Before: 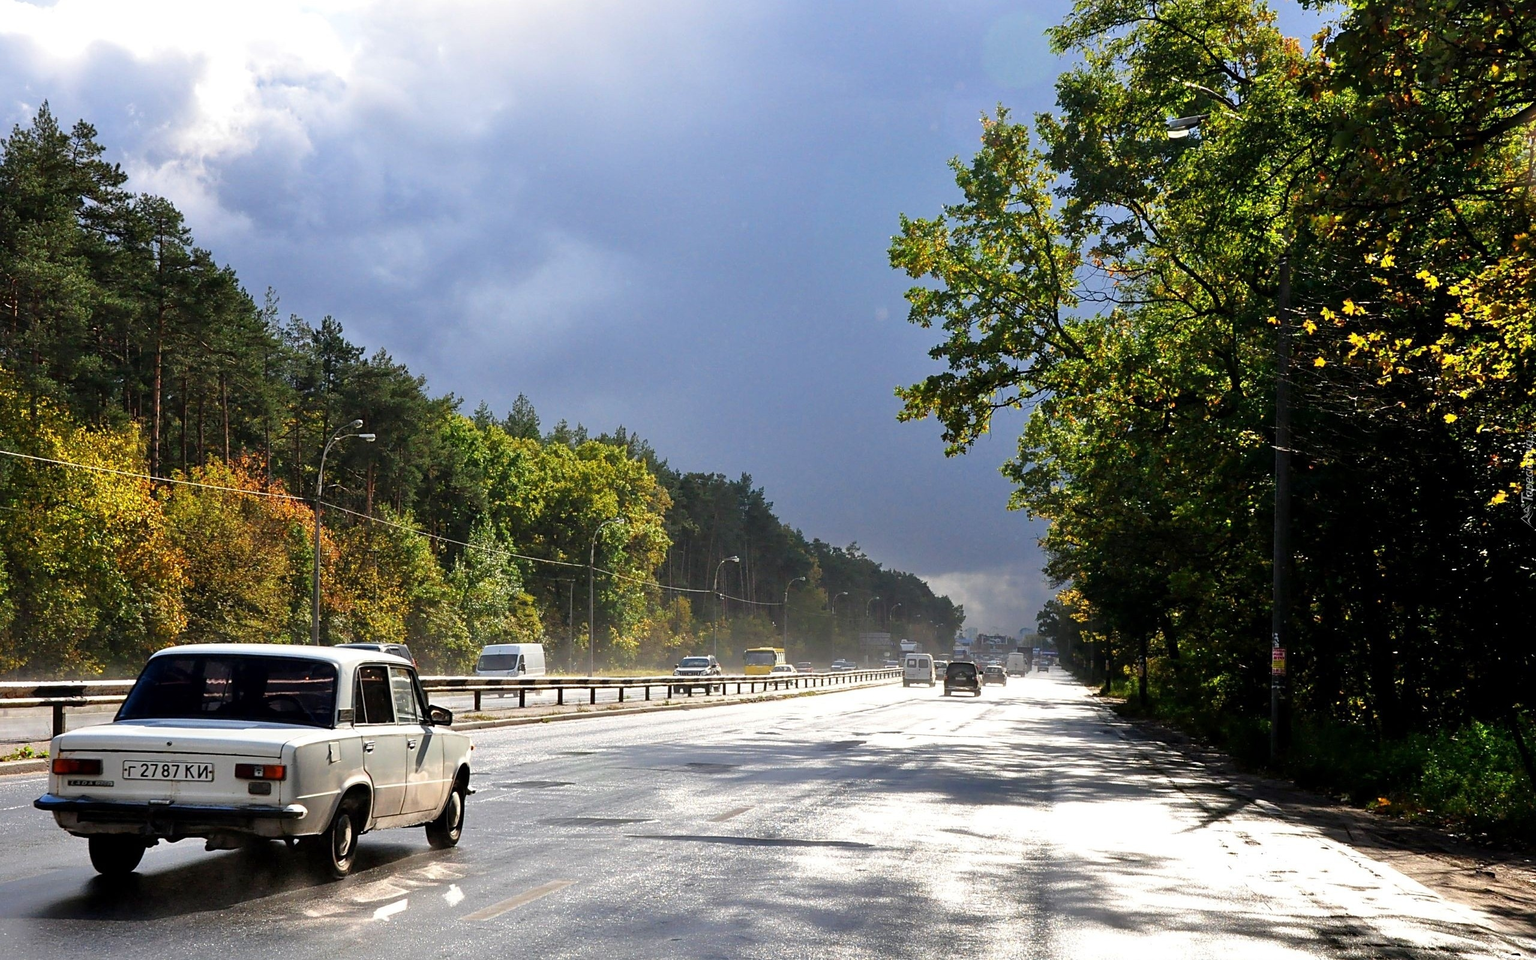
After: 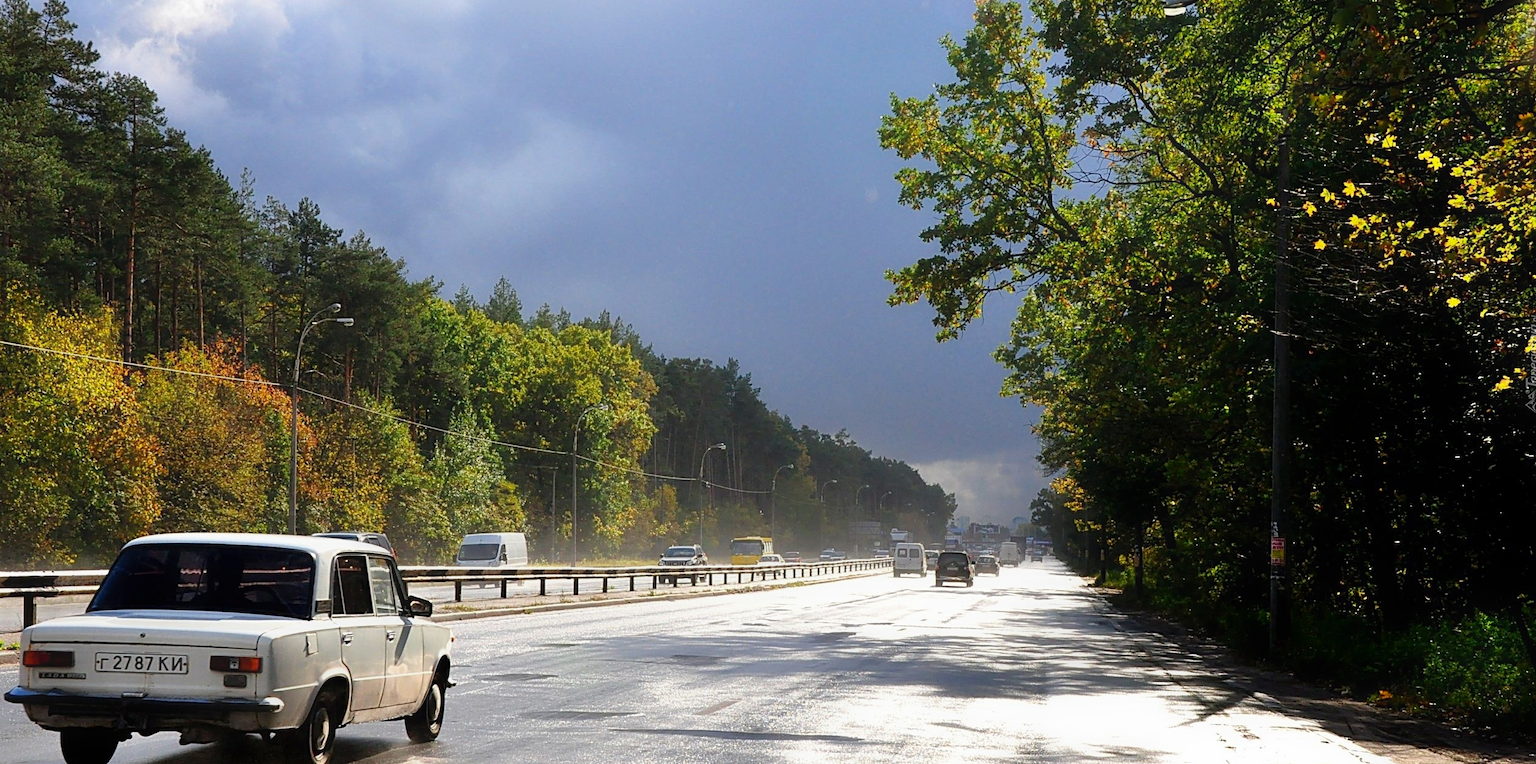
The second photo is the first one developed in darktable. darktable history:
contrast equalizer: octaves 7, y [[0.5, 0.496, 0.435, 0.435, 0.496, 0.5], [0.5 ×6], [0.5 ×6], [0 ×6], [0 ×6]]
crop and rotate: left 1.964%, top 12.869%, right 0.299%, bottom 9.301%
